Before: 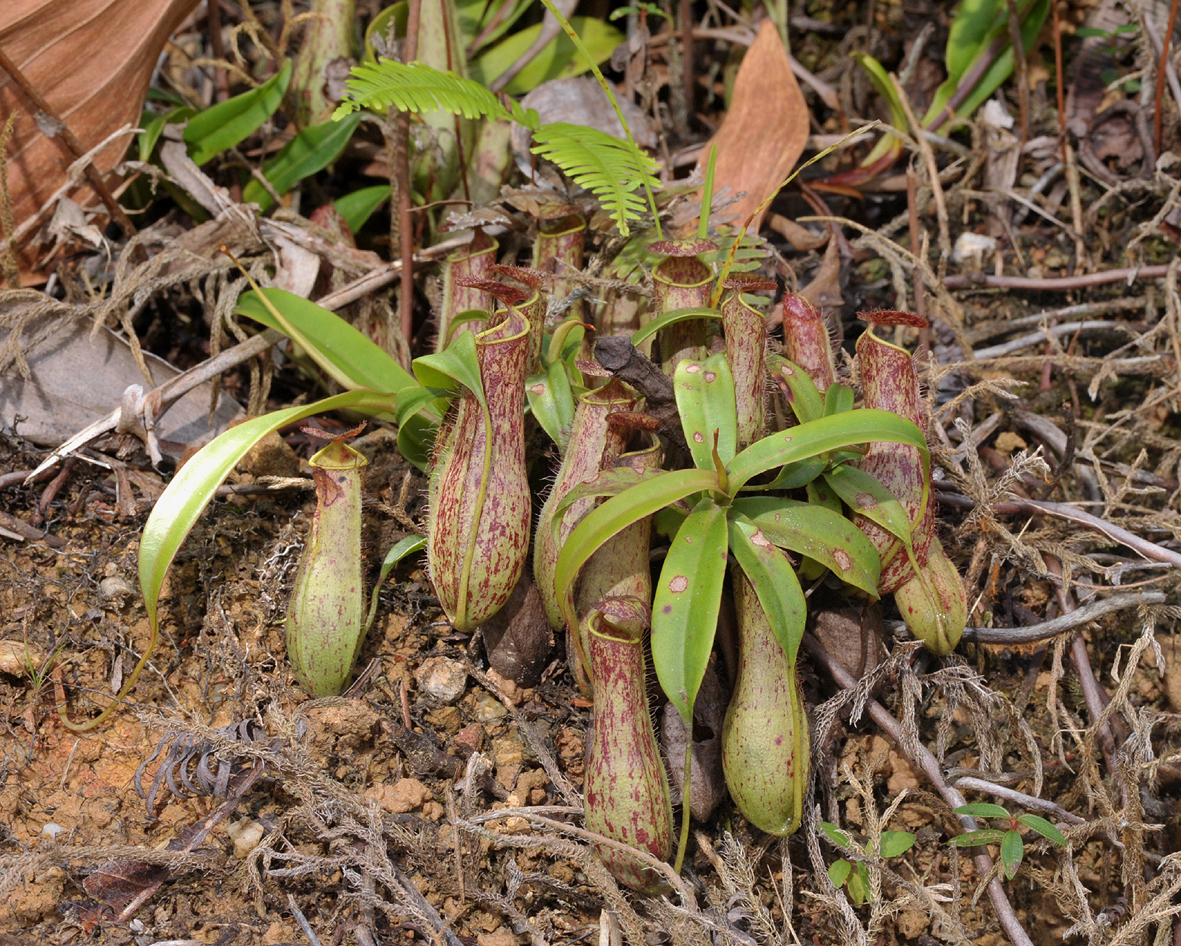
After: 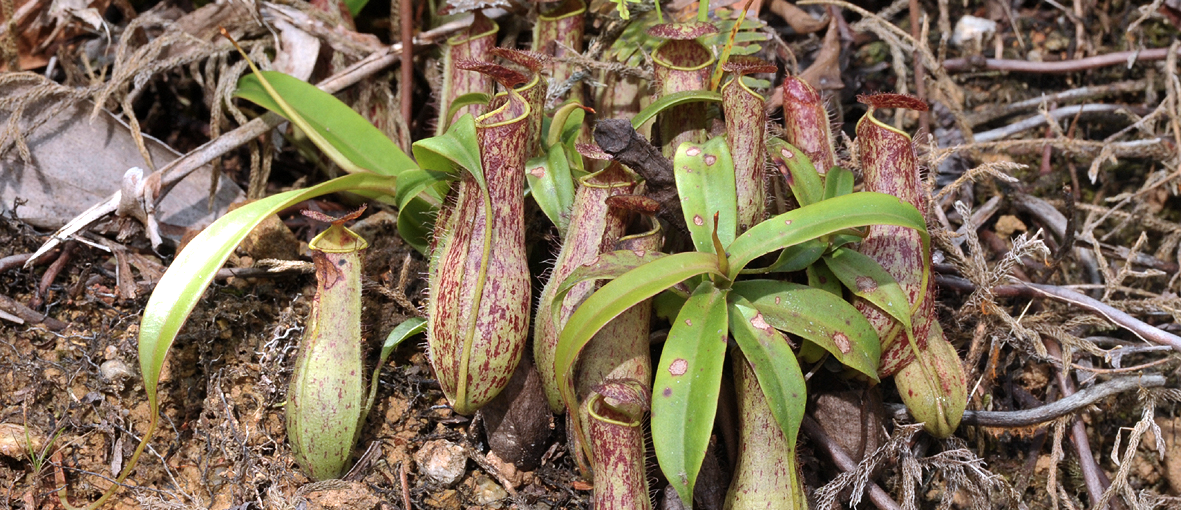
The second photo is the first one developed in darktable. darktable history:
color correction: highlights a* -0.757, highlights b* -8.96
crop and rotate: top 23.008%, bottom 23.01%
tone equalizer: -8 EV -0.396 EV, -7 EV -0.357 EV, -6 EV -0.324 EV, -5 EV -0.21 EV, -3 EV 0.217 EV, -2 EV 0.361 EV, -1 EV 0.381 EV, +0 EV 0.44 EV, edges refinement/feathering 500, mask exposure compensation -1.57 EV, preserve details no
